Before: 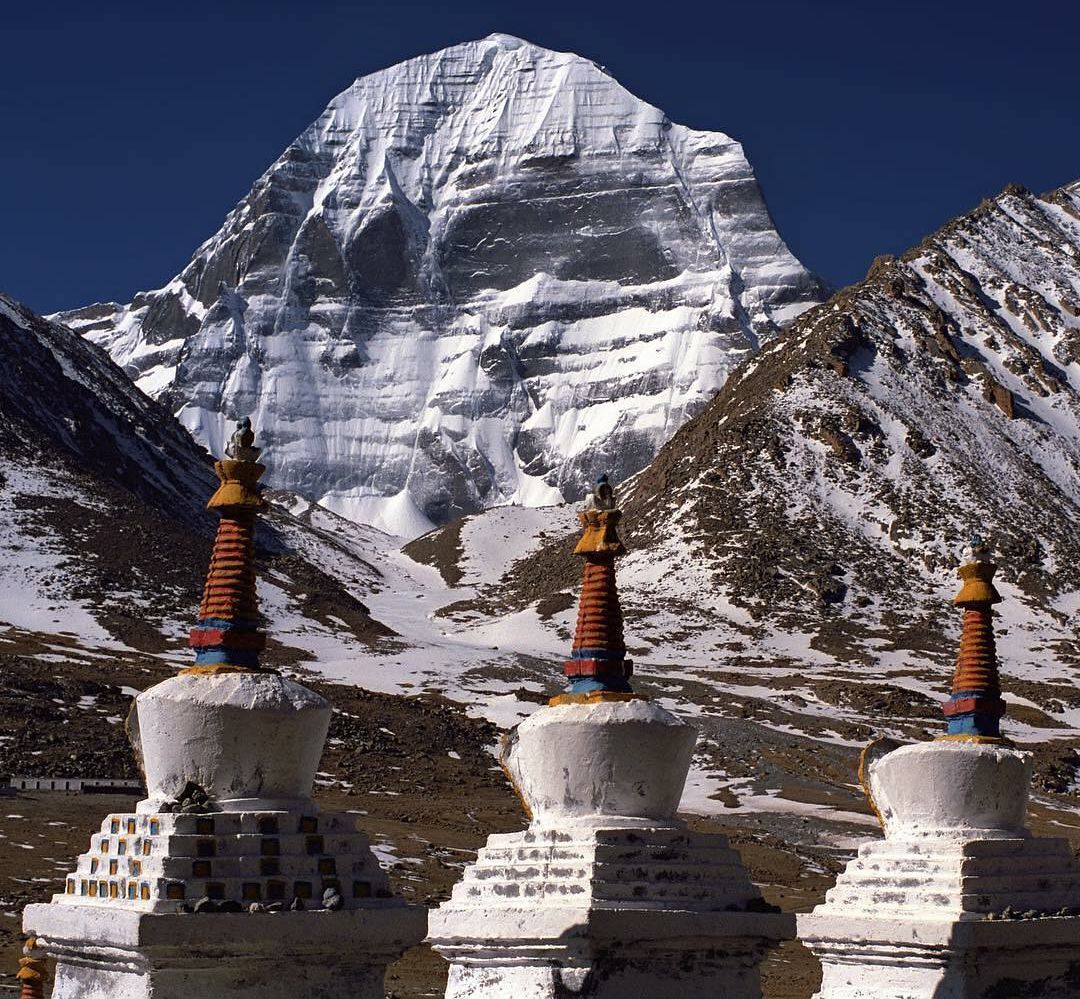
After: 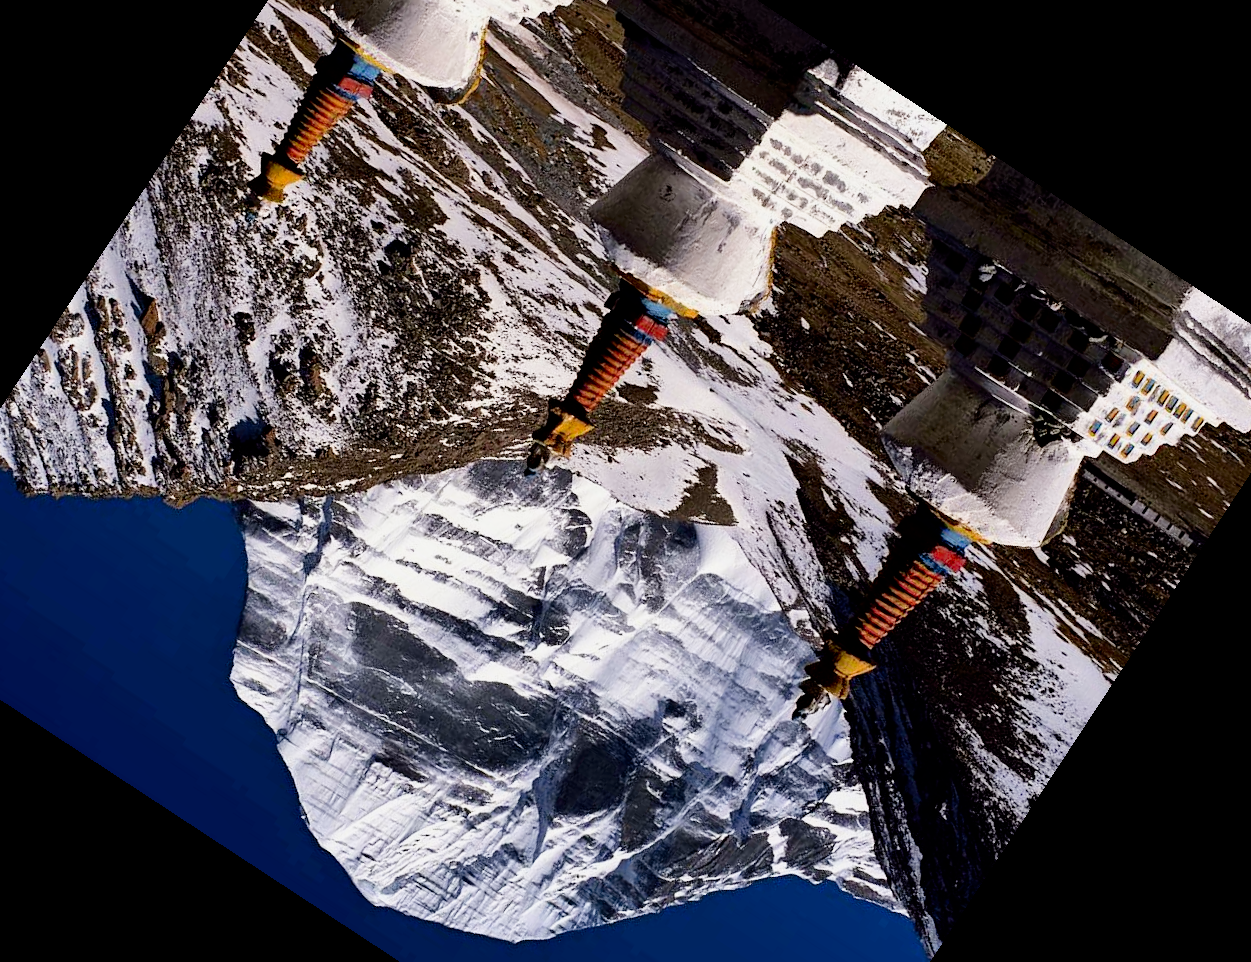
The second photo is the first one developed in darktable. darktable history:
filmic rgb: black relative exposure -5.07 EV, white relative exposure 3.96 EV, hardness 2.88, contrast 1.299, highlights saturation mix -30.86%
shadows and highlights: on, module defaults
contrast brightness saturation: contrast 0.203, brightness -0.11, saturation 0.097
exposure: exposure 0.693 EV, compensate highlight preservation false
crop and rotate: angle 146.74°, left 9.133%, top 15.657%, right 4.596%, bottom 16.933%
color zones: curves: ch2 [(0, 0.5) (0.143, 0.517) (0.286, 0.571) (0.429, 0.522) (0.571, 0.5) (0.714, 0.5) (0.857, 0.5) (1, 0.5)]
